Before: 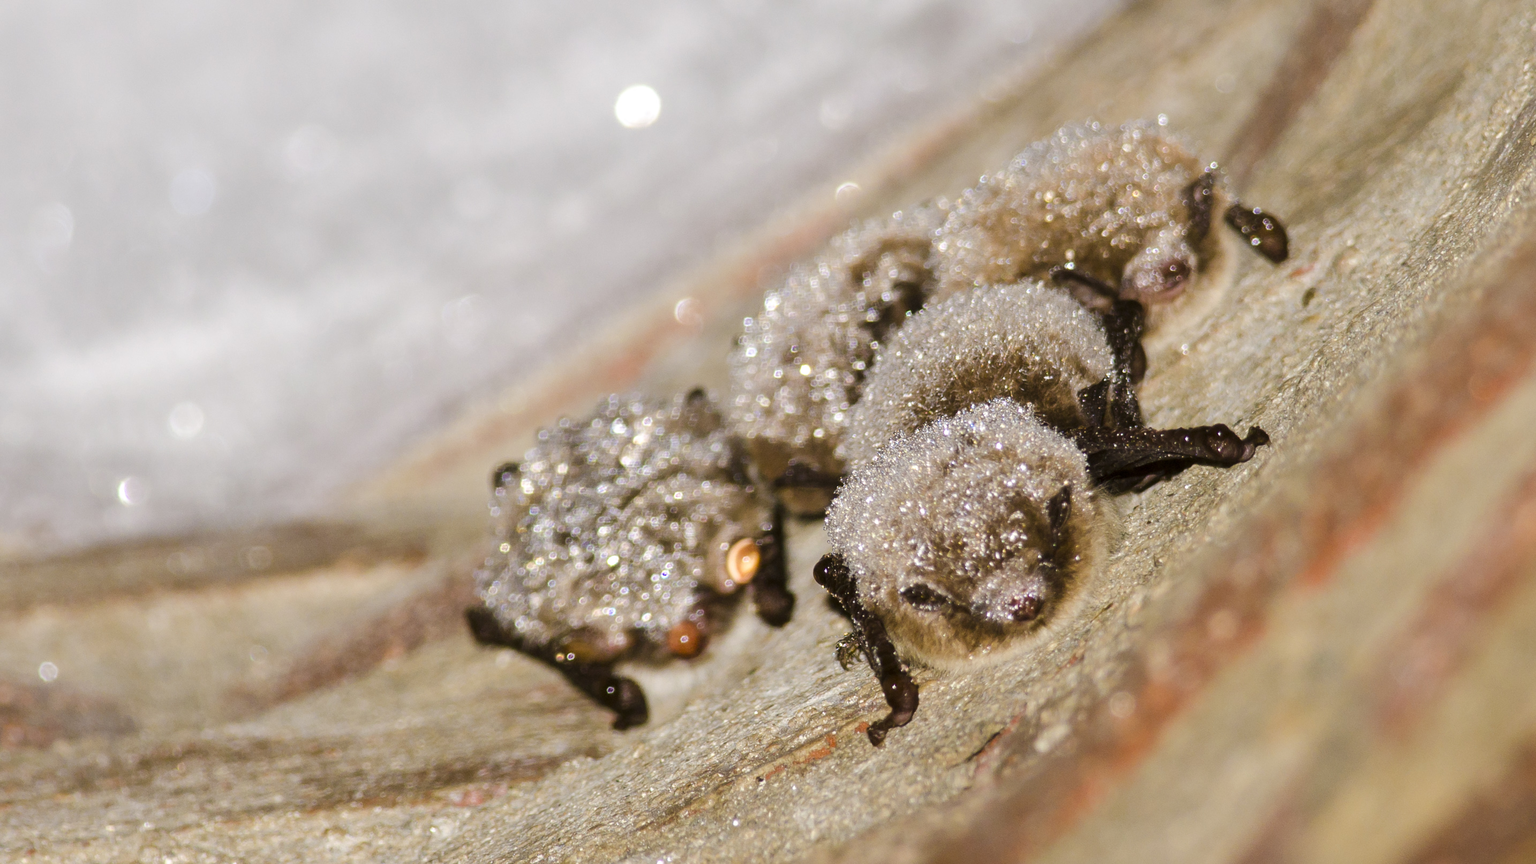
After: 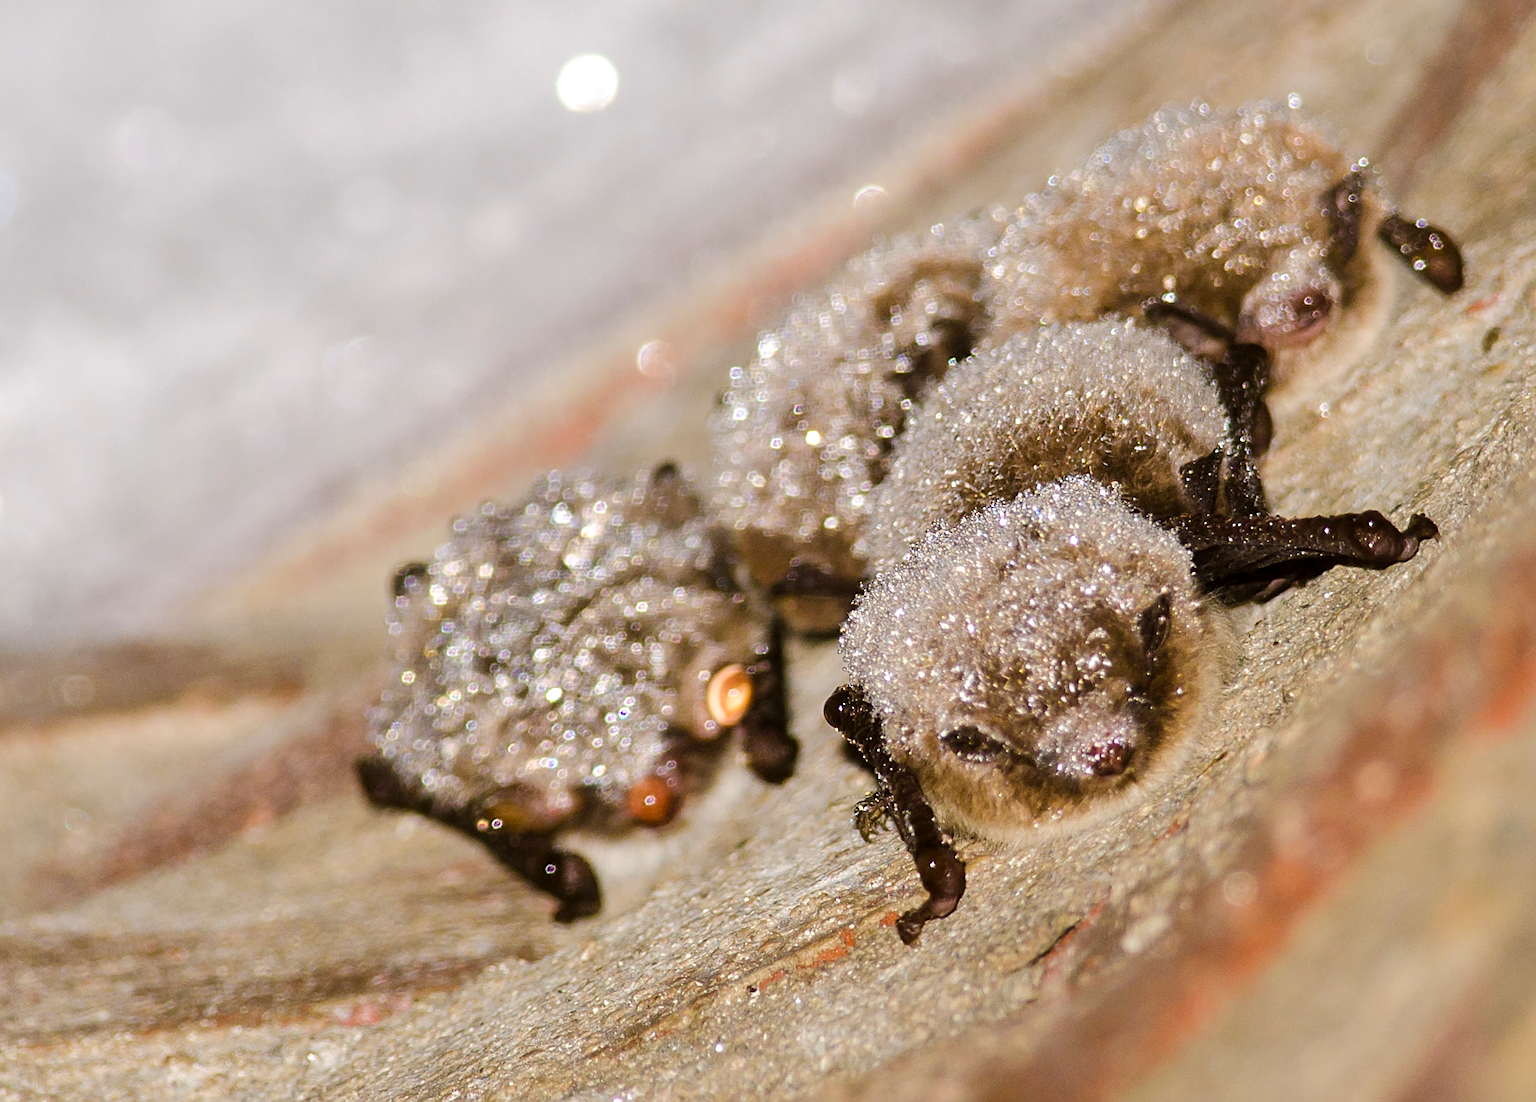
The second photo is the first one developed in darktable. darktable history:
sharpen: on, module defaults
crop and rotate: left 13.15%, top 5.251%, right 12.609%
